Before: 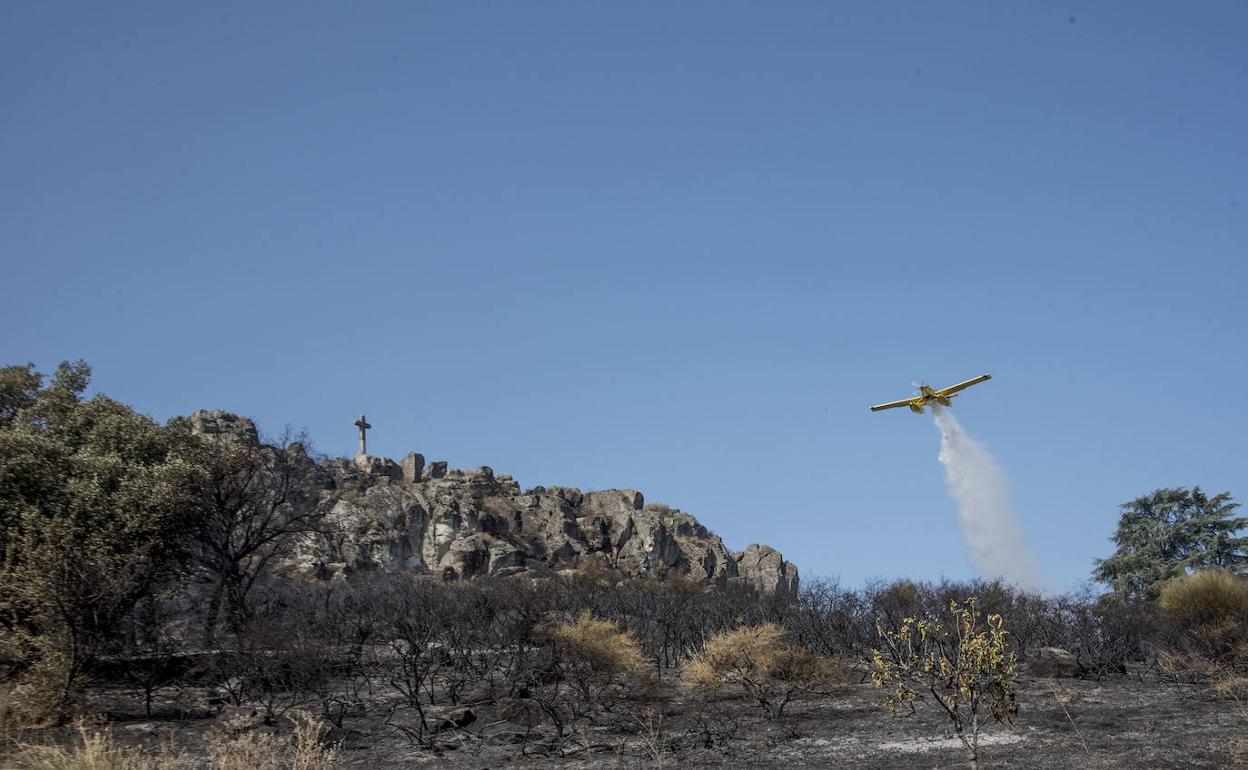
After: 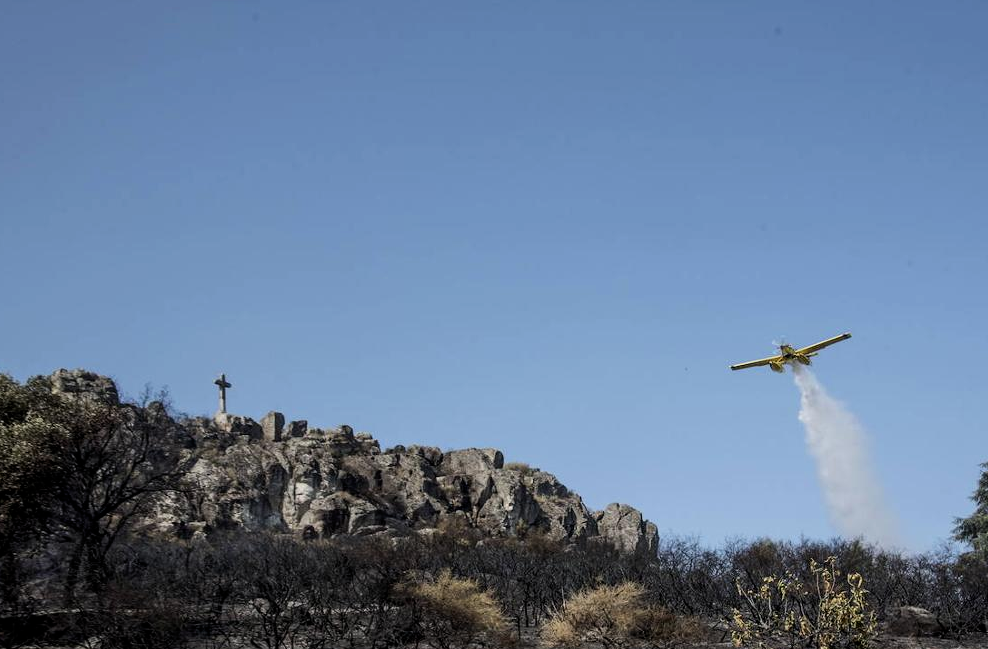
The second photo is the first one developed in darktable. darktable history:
contrast brightness saturation: contrast 0.14
crop: left 11.225%, top 5.381%, right 9.565%, bottom 10.314%
filmic rgb: middle gray luminance 18.42%, black relative exposure -11.45 EV, white relative exposure 2.55 EV, threshold 6 EV, target black luminance 0%, hardness 8.41, latitude 99%, contrast 1.084, shadows ↔ highlights balance 0.505%, add noise in highlights 0, preserve chrominance max RGB, color science v3 (2019), use custom middle-gray values true, iterations of high-quality reconstruction 0, contrast in highlights soft, enable highlight reconstruction true
